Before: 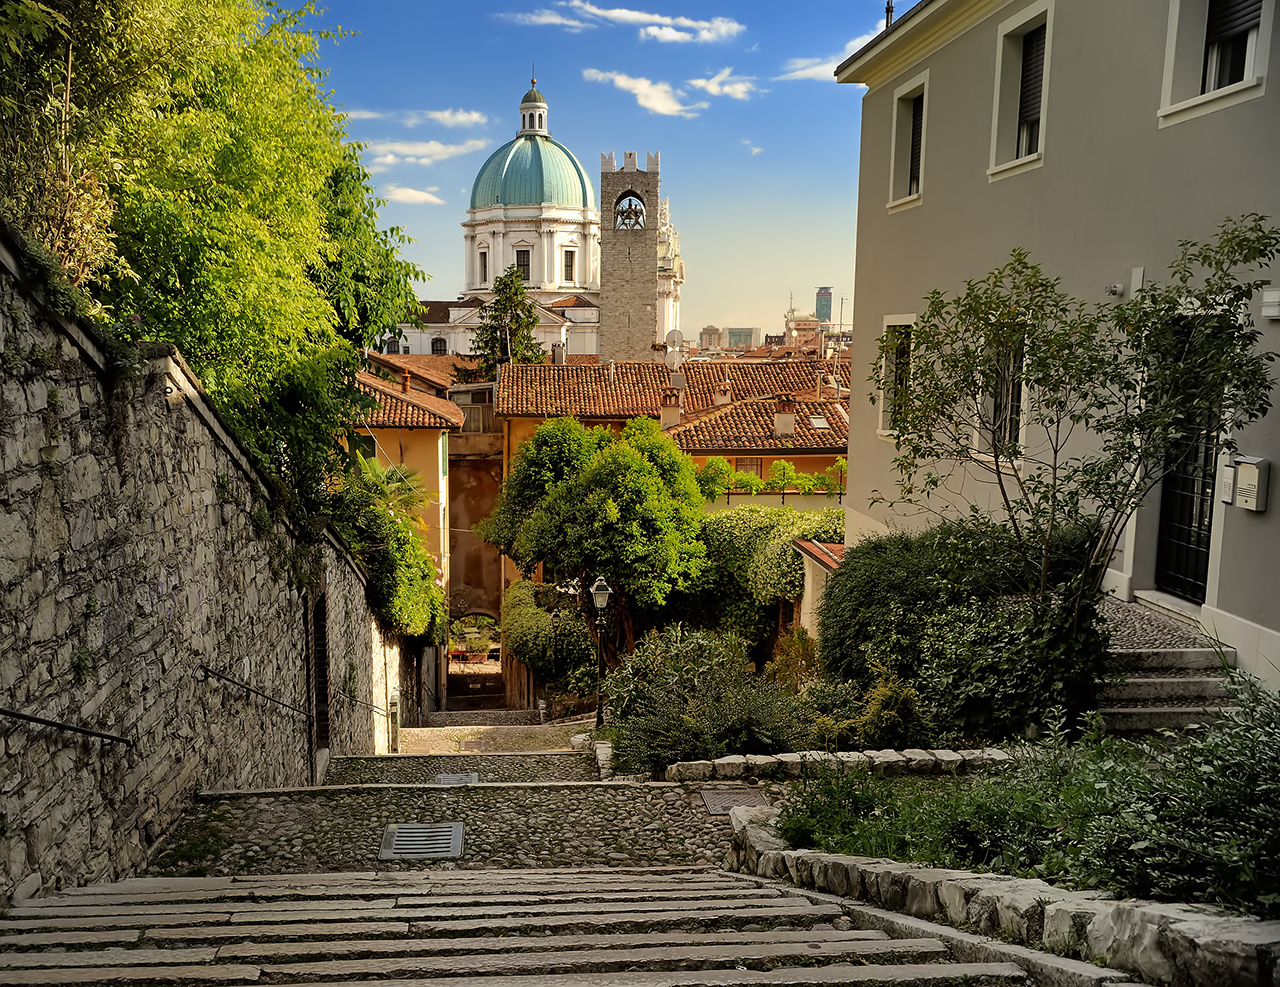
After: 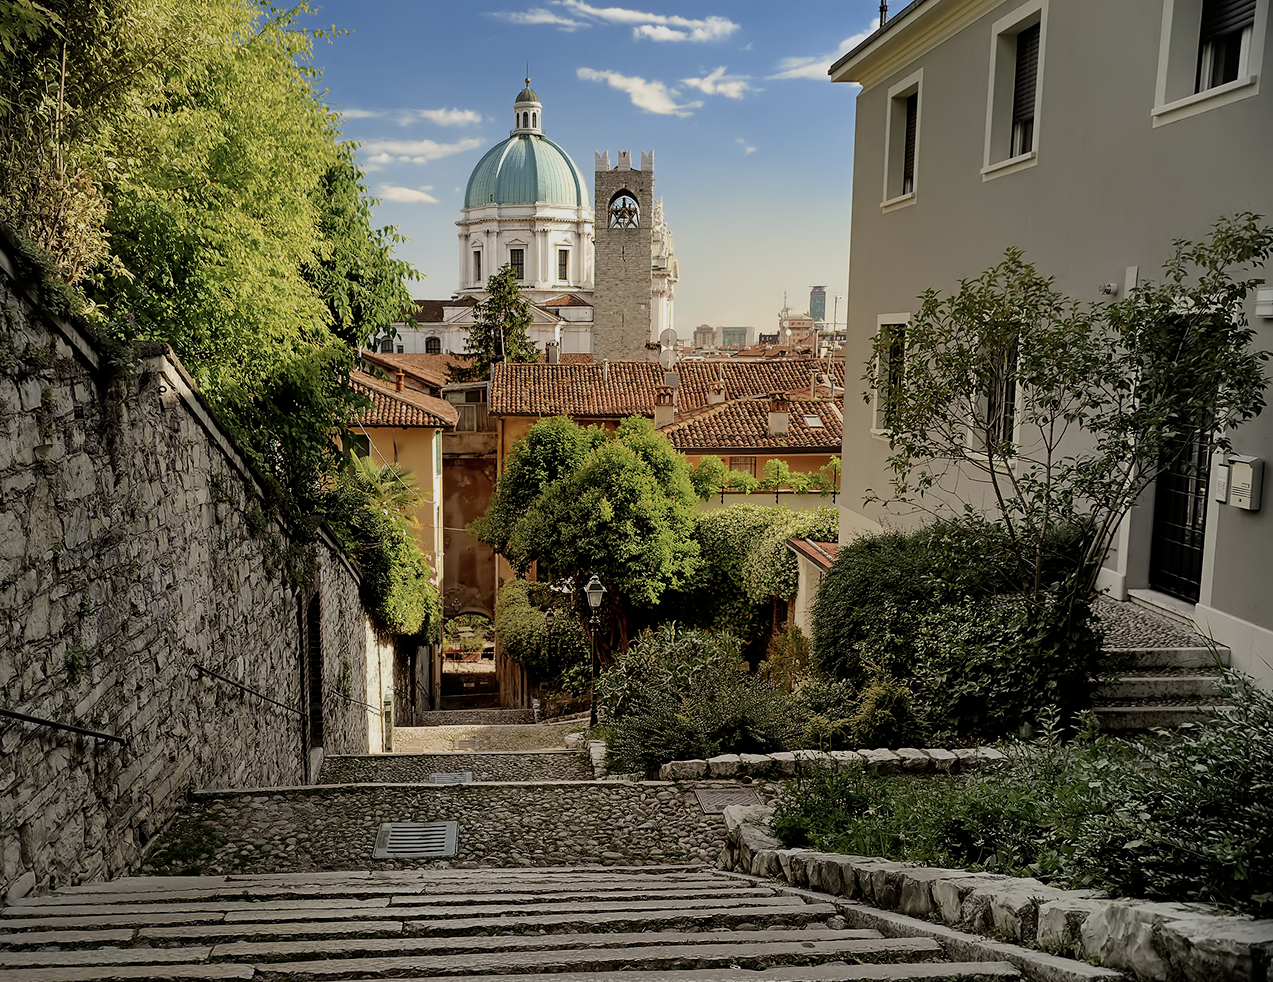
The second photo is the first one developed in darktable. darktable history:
filmic rgb: black relative exposure -15.05 EV, white relative exposure 3 EV, target black luminance 0%, hardness 9.33, latitude 98.66%, contrast 0.916, shadows ↔ highlights balance 0.491%, preserve chrominance no, color science v4 (2020)
crop and rotate: left 0.48%, top 0.175%, bottom 0.312%
contrast brightness saturation: contrast 0.055, brightness -0.007, saturation -0.218
